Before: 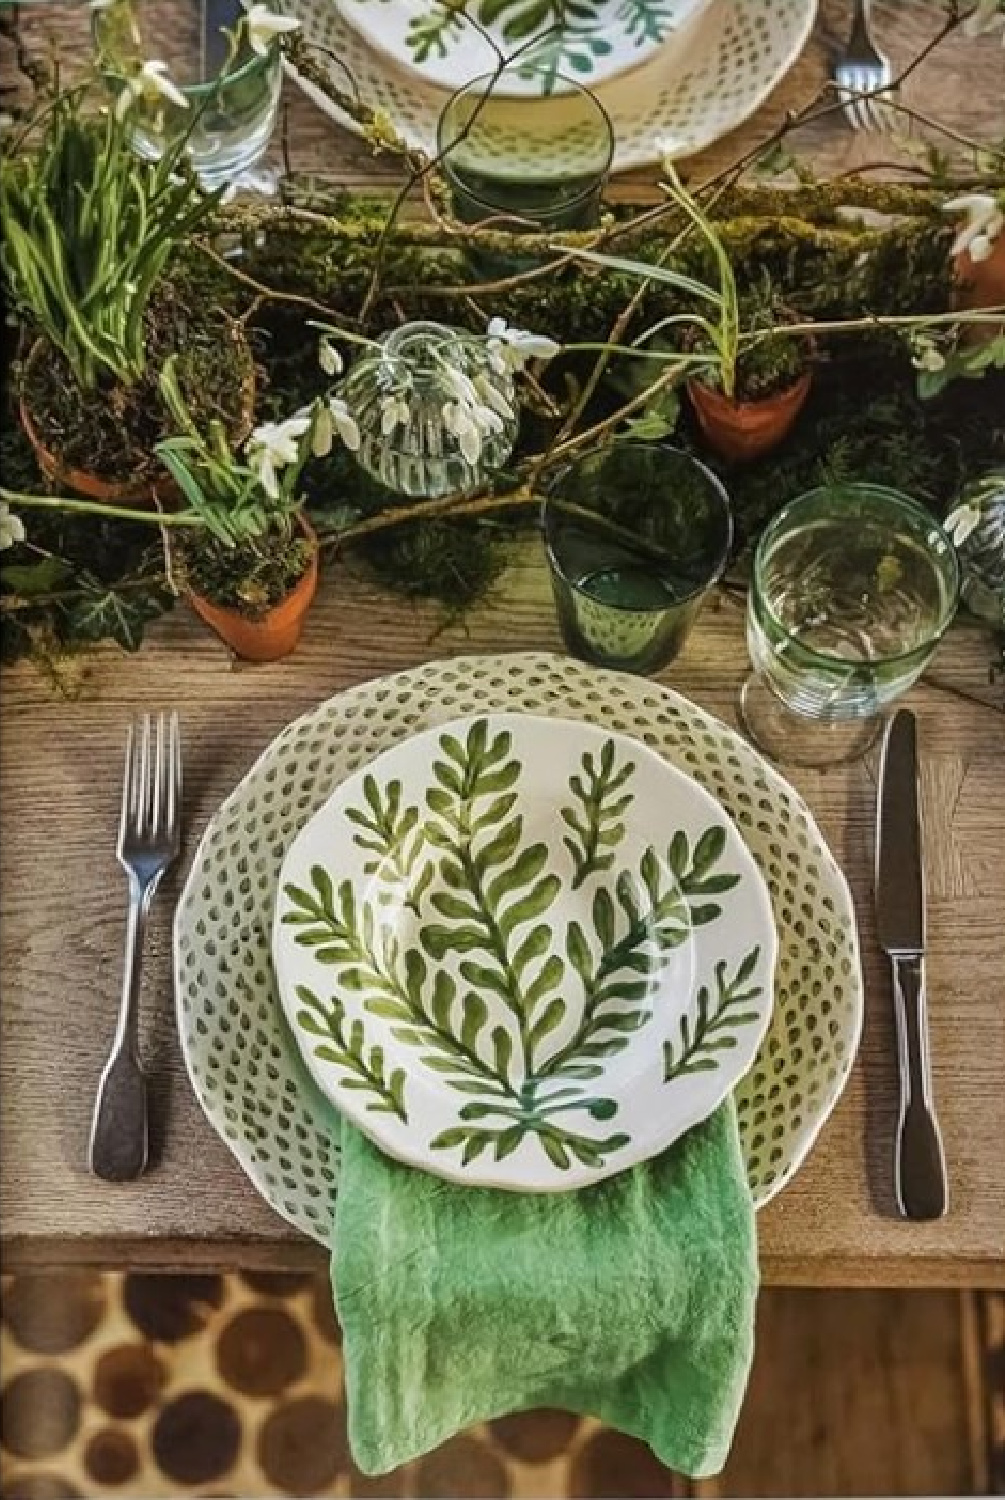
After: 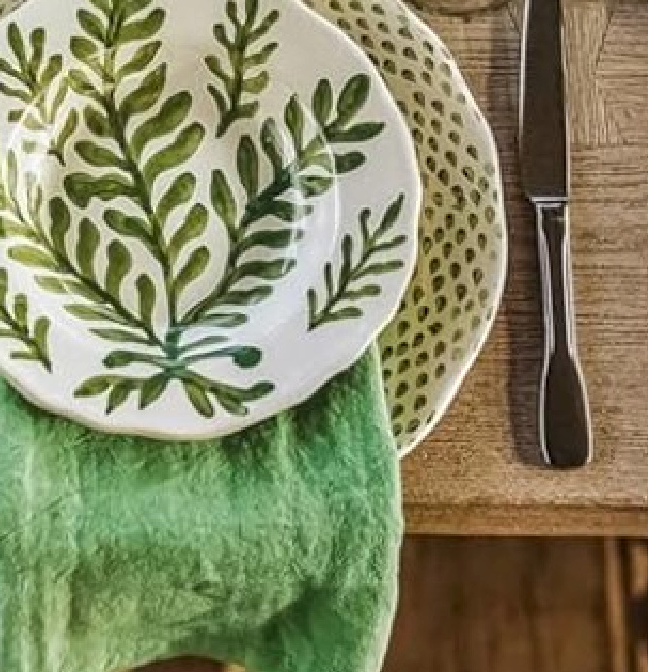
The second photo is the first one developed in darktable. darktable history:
local contrast: on, module defaults
crop and rotate: left 35.509%, top 50.238%, bottom 4.934%
